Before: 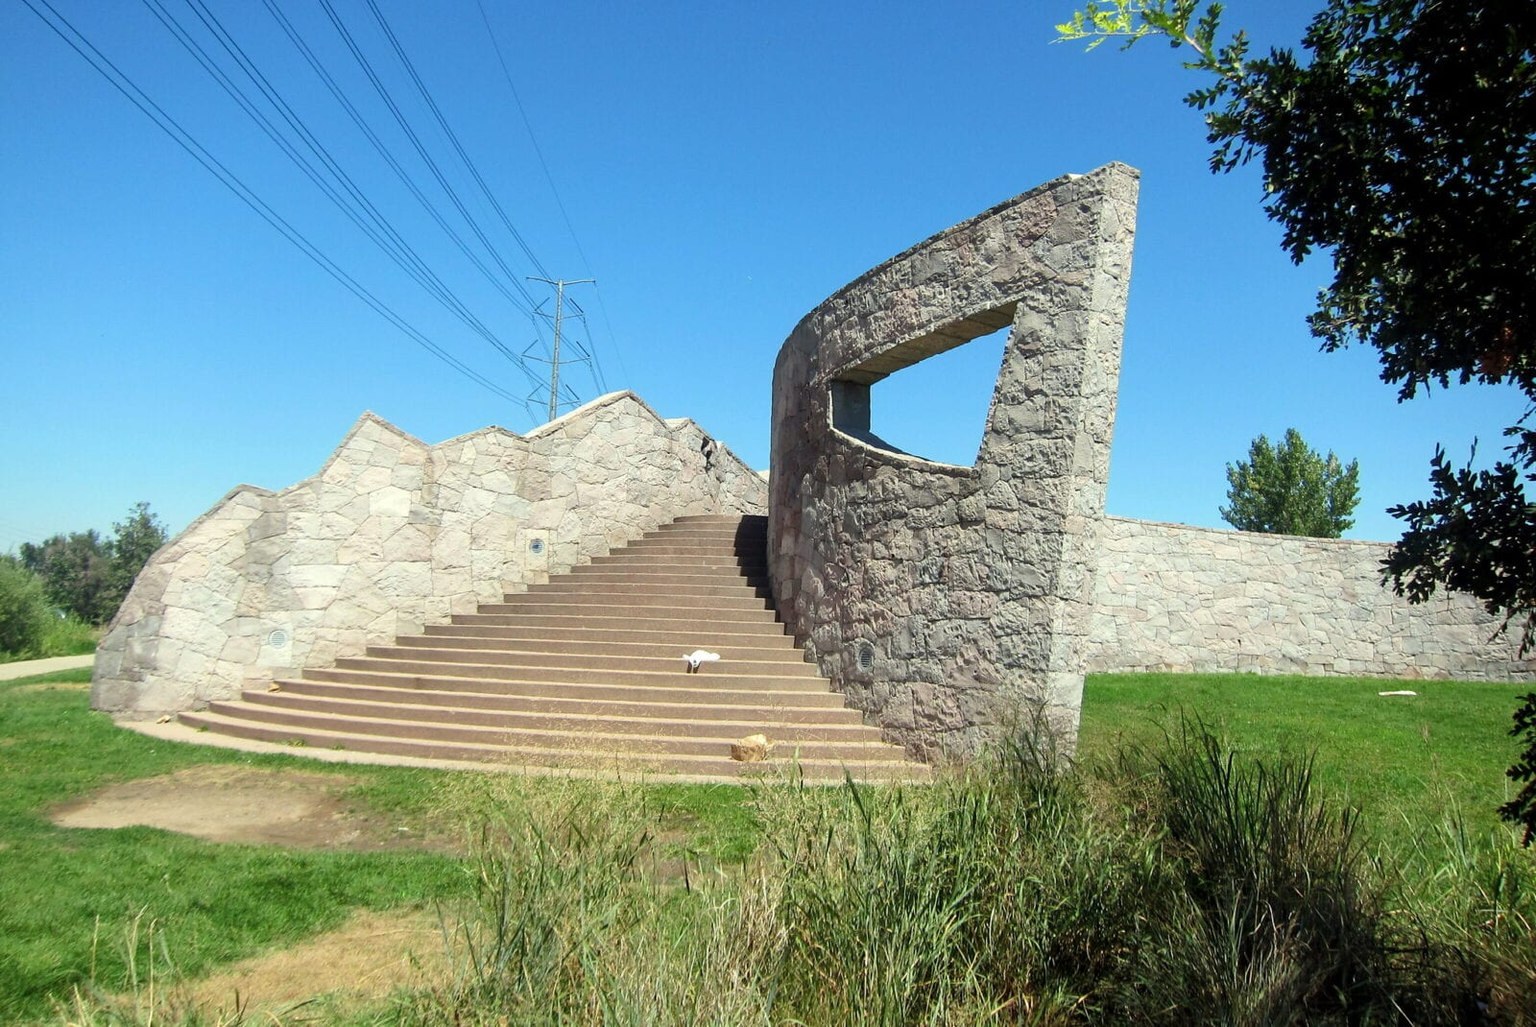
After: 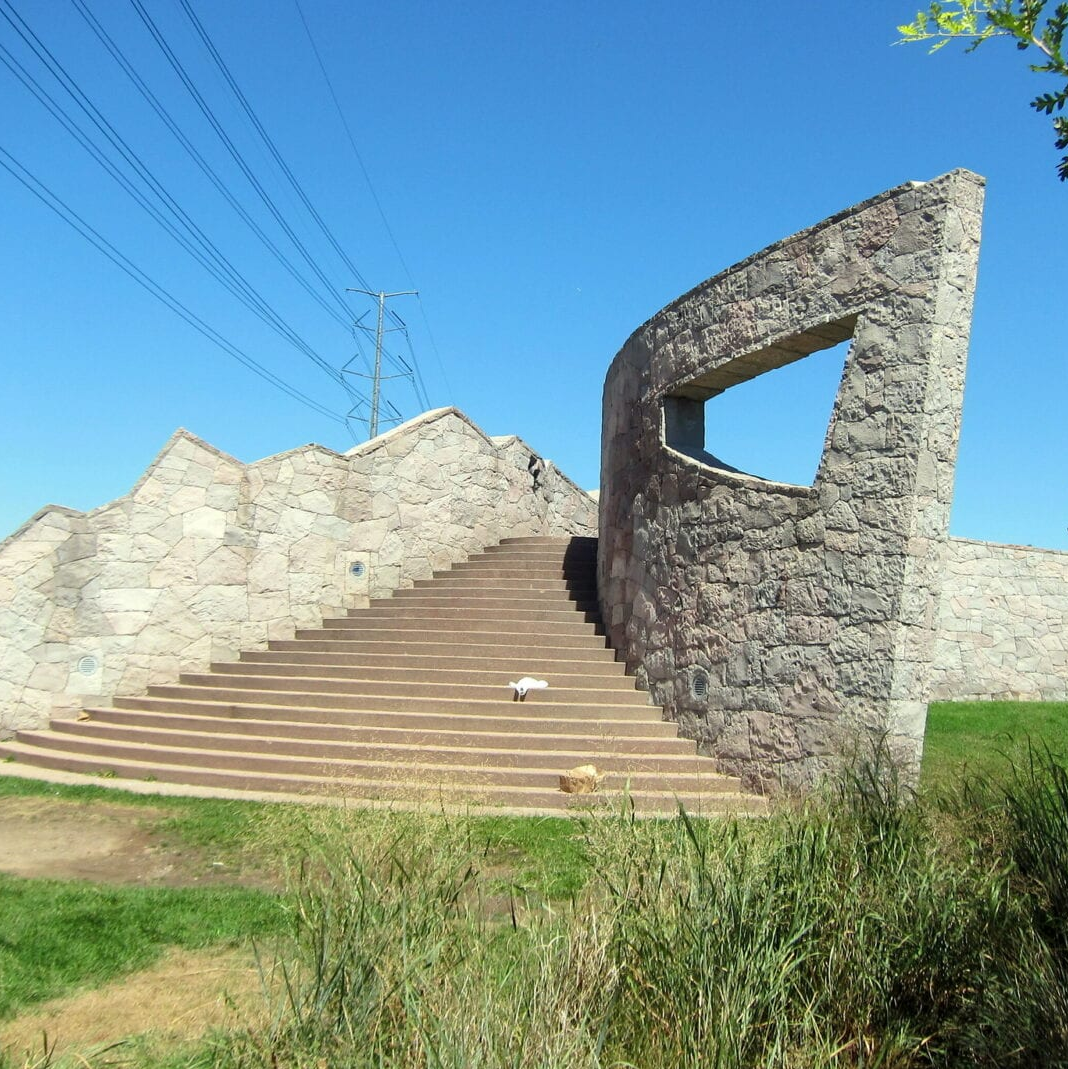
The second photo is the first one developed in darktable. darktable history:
crop and rotate: left 12.687%, right 20.538%
